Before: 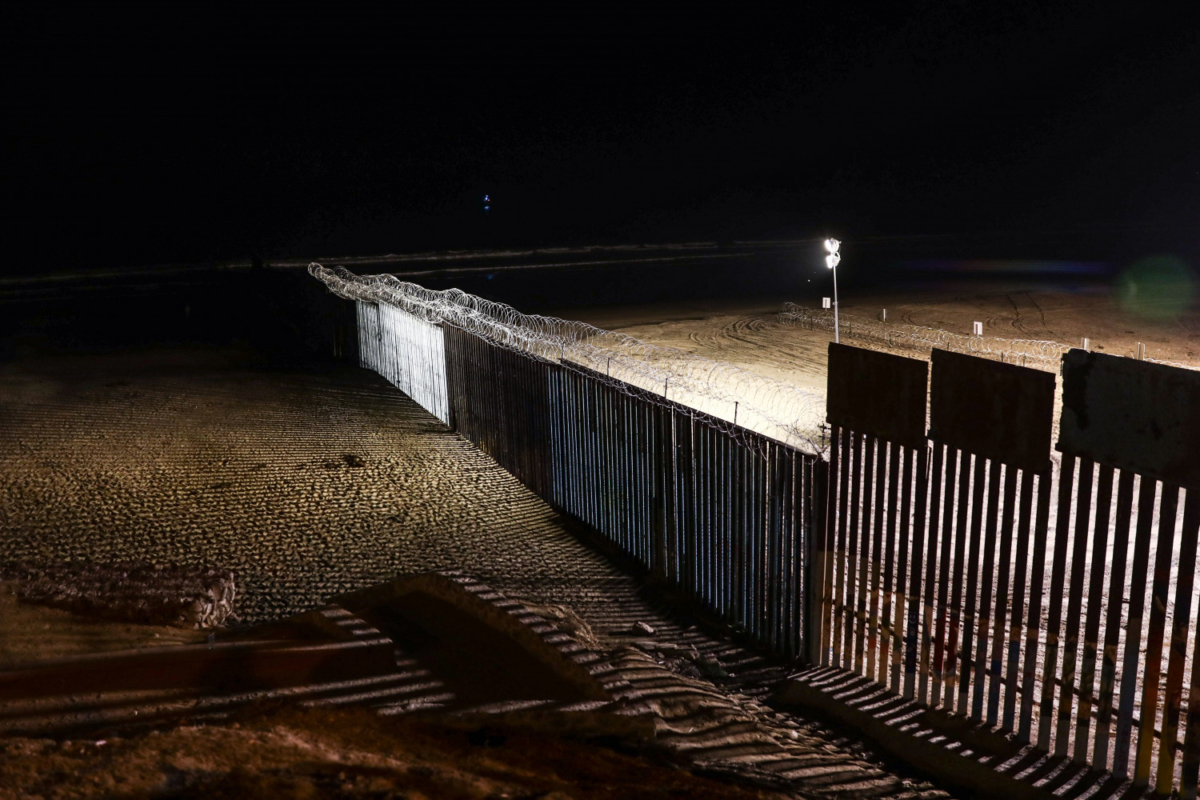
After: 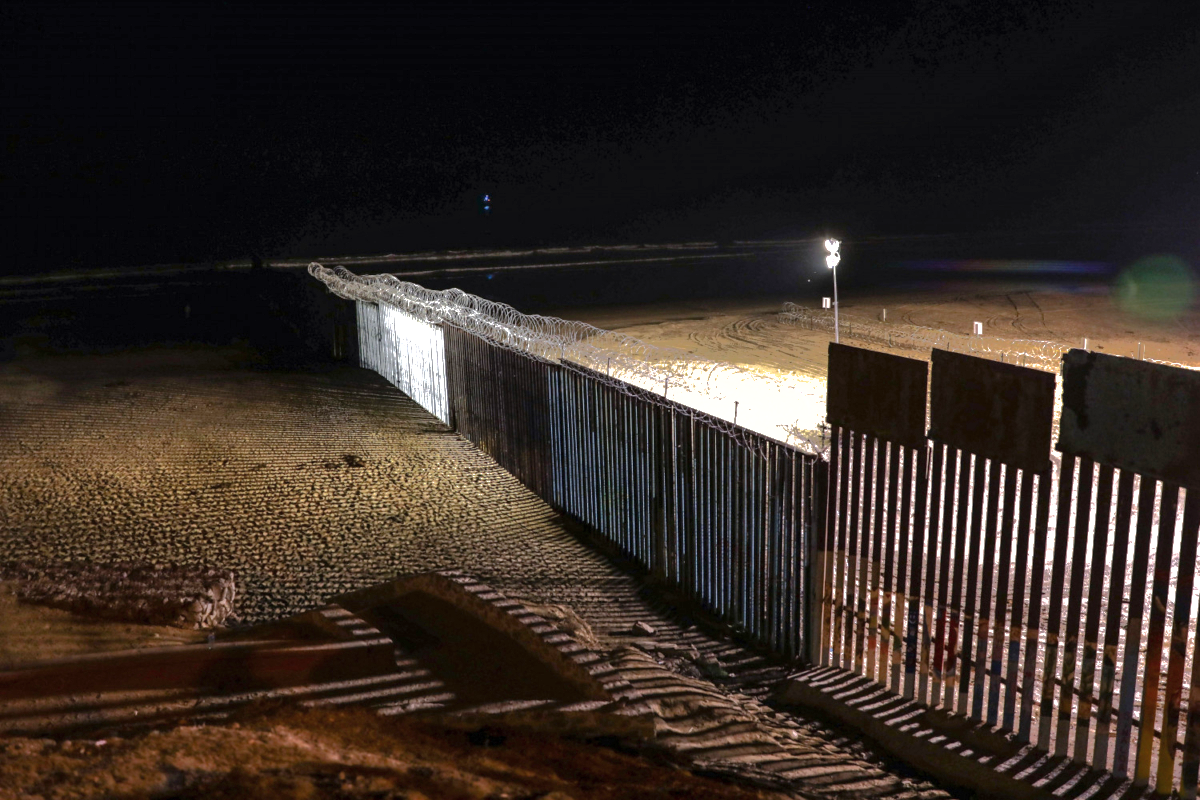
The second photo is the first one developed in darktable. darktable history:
shadows and highlights: shadows 38.73, highlights -74.04
exposure: exposure 0.65 EV, compensate highlight preservation false
